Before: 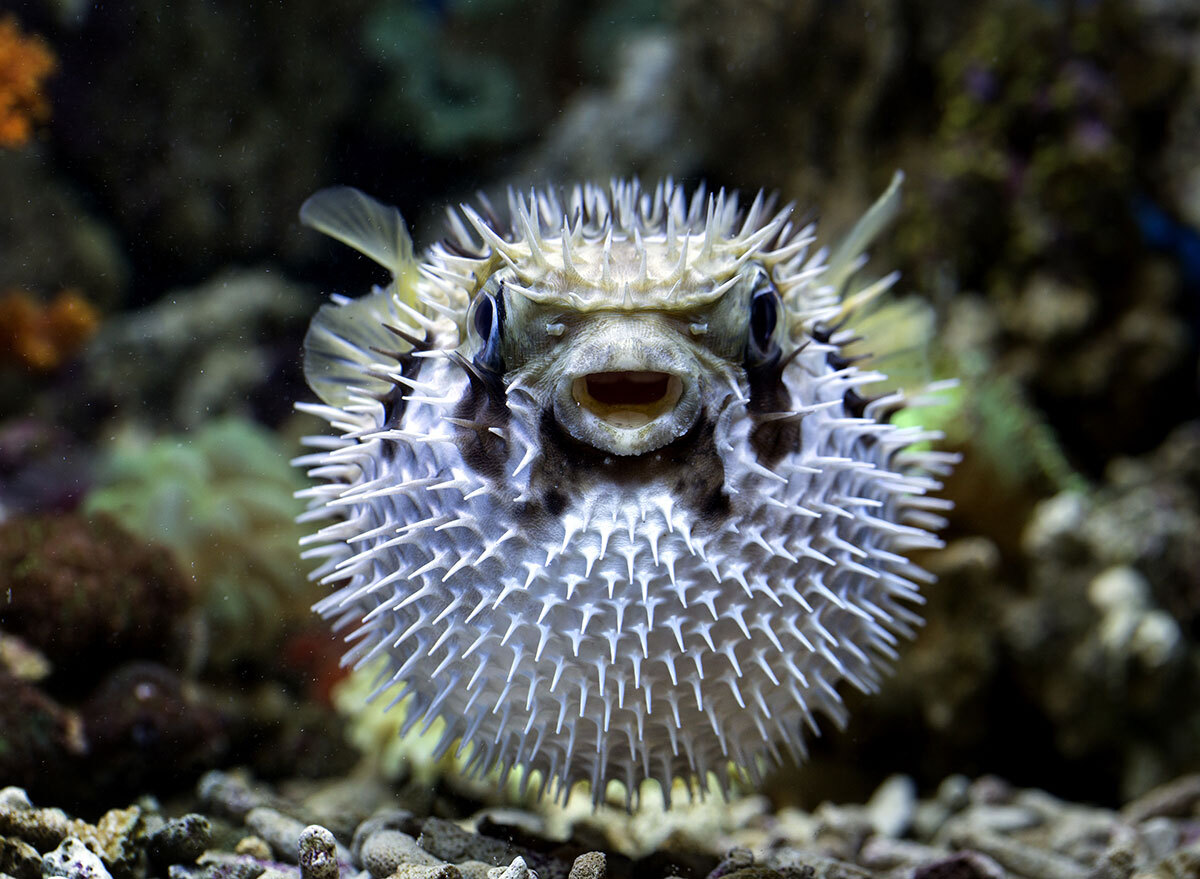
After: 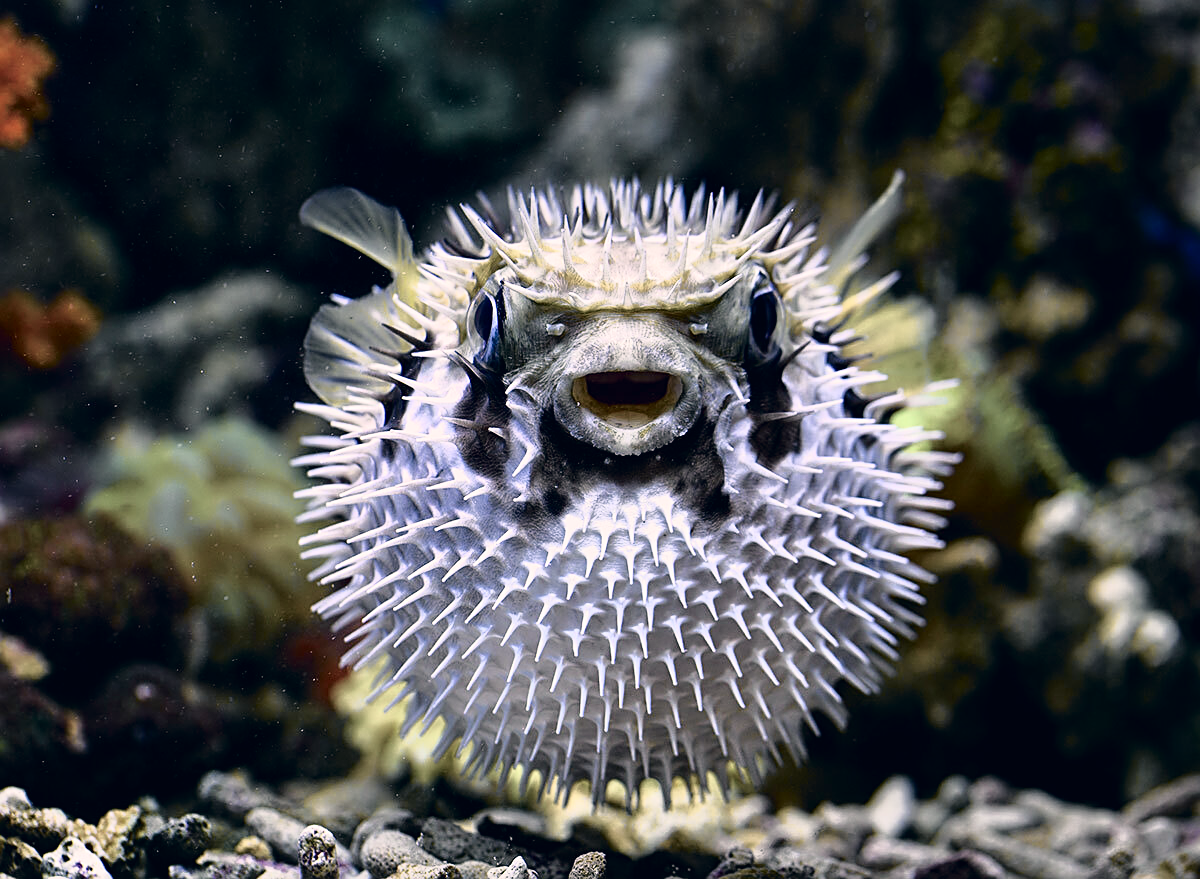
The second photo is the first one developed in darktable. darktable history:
tone curve: curves: ch0 [(0, 0) (0.105, 0.068) (0.195, 0.162) (0.283, 0.283) (0.384, 0.404) (0.485, 0.531) (0.638, 0.681) (0.795, 0.879) (1, 0.977)]; ch1 [(0, 0) (0.161, 0.092) (0.35, 0.33) (0.379, 0.401) (0.456, 0.469) (0.498, 0.503) (0.531, 0.537) (0.596, 0.621) (0.635, 0.671) (1, 1)]; ch2 [(0, 0) (0.371, 0.362) (0.437, 0.437) (0.483, 0.484) (0.53, 0.515) (0.56, 0.58) (0.622, 0.606) (1, 1)], color space Lab, independent channels, preserve colors none
sharpen: on, module defaults
contrast brightness saturation: saturation -0.064
color correction: highlights a* 5.45, highlights b* 5.34, shadows a* -4.14, shadows b* -5.08
